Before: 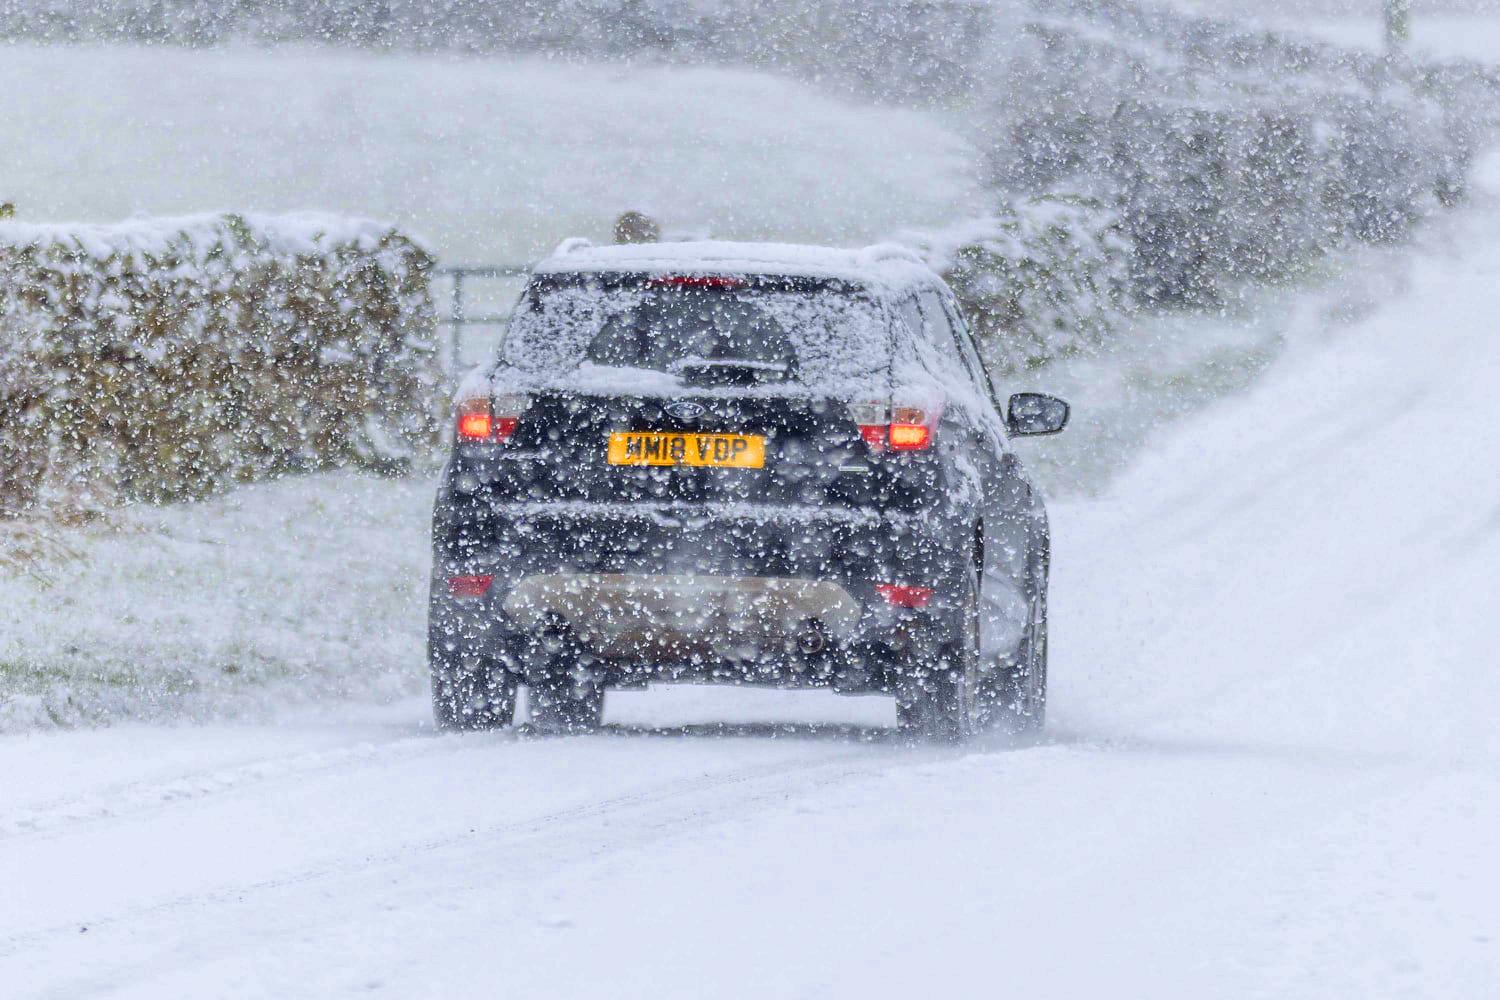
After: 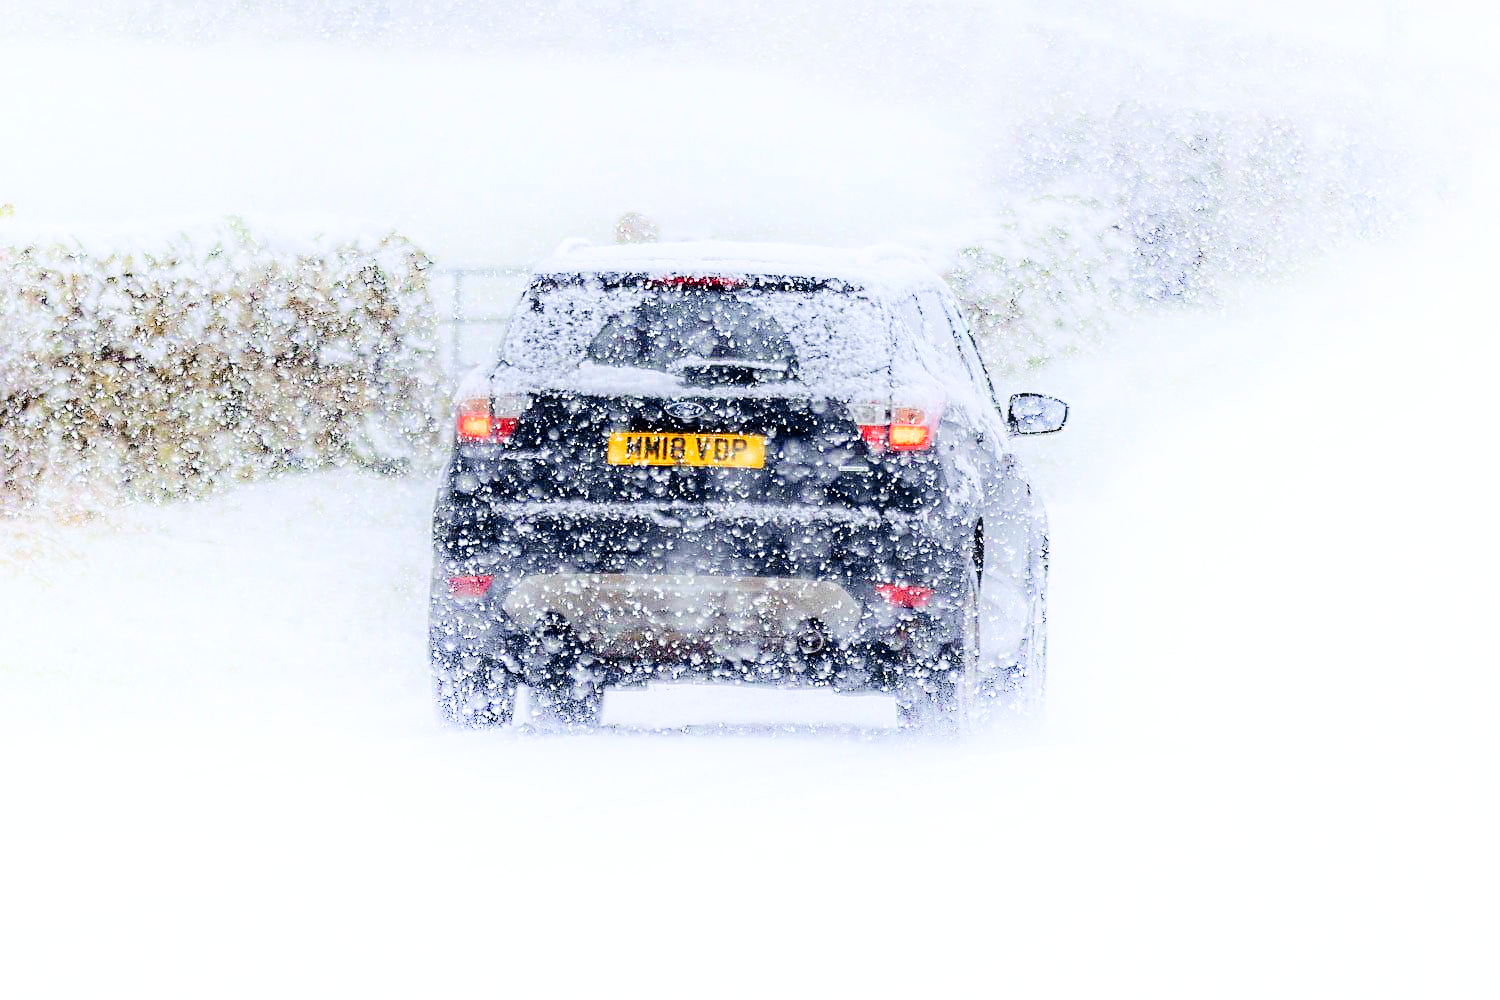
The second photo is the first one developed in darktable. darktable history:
tone curve: curves: ch0 [(0, 0) (0.003, 0) (0.011, 0.002) (0.025, 0.004) (0.044, 0.007) (0.069, 0.015) (0.1, 0.025) (0.136, 0.04) (0.177, 0.09) (0.224, 0.152) (0.277, 0.239) (0.335, 0.335) (0.399, 0.43) (0.468, 0.524) (0.543, 0.621) (0.623, 0.712) (0.709, 0.789) (0.801, 0.871) (0.898, 0.951) (1, 1)], preserve colors none
tone equalizer: on, module defaults
shadows and highlights: shadows -20.76, highlights 99.56, soften with gaussian
sharpen: on, module defaults
